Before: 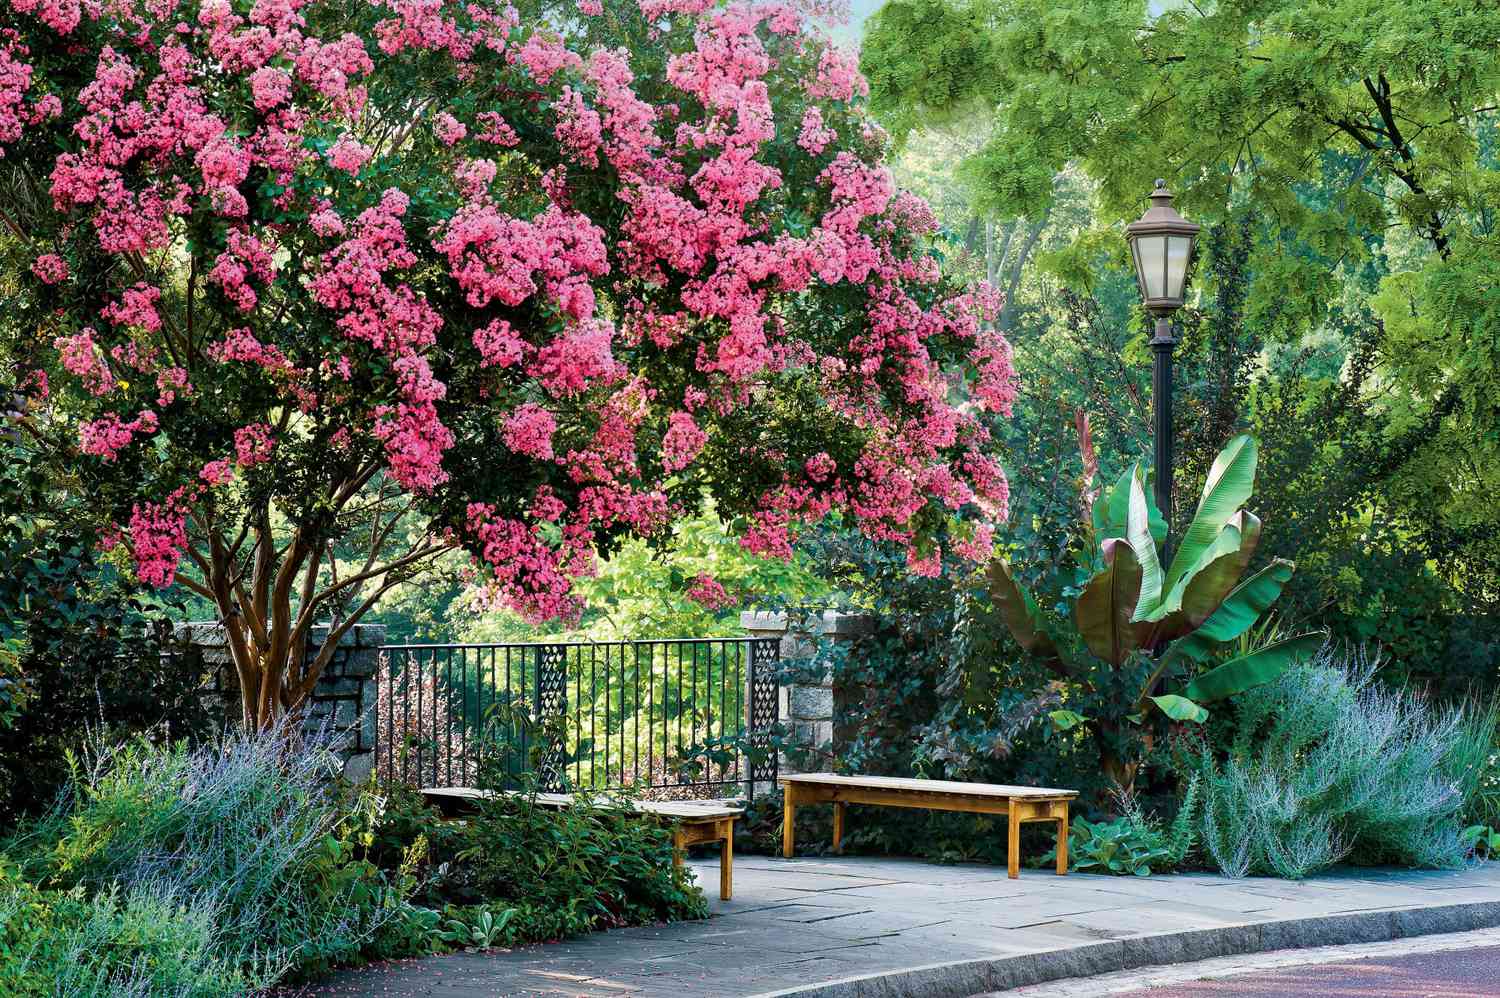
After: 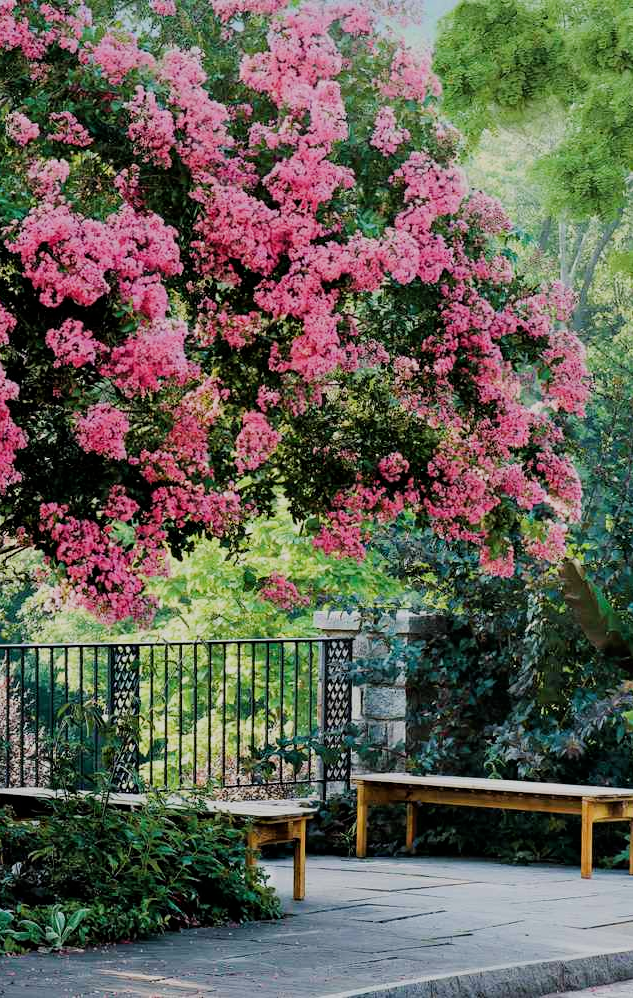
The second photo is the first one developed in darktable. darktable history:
crop: left 28.484%, right 29.313%
filmic rgb: black relative exposure -7.65 EV, white relative exposure 4.56 EV, hardness 3.61
